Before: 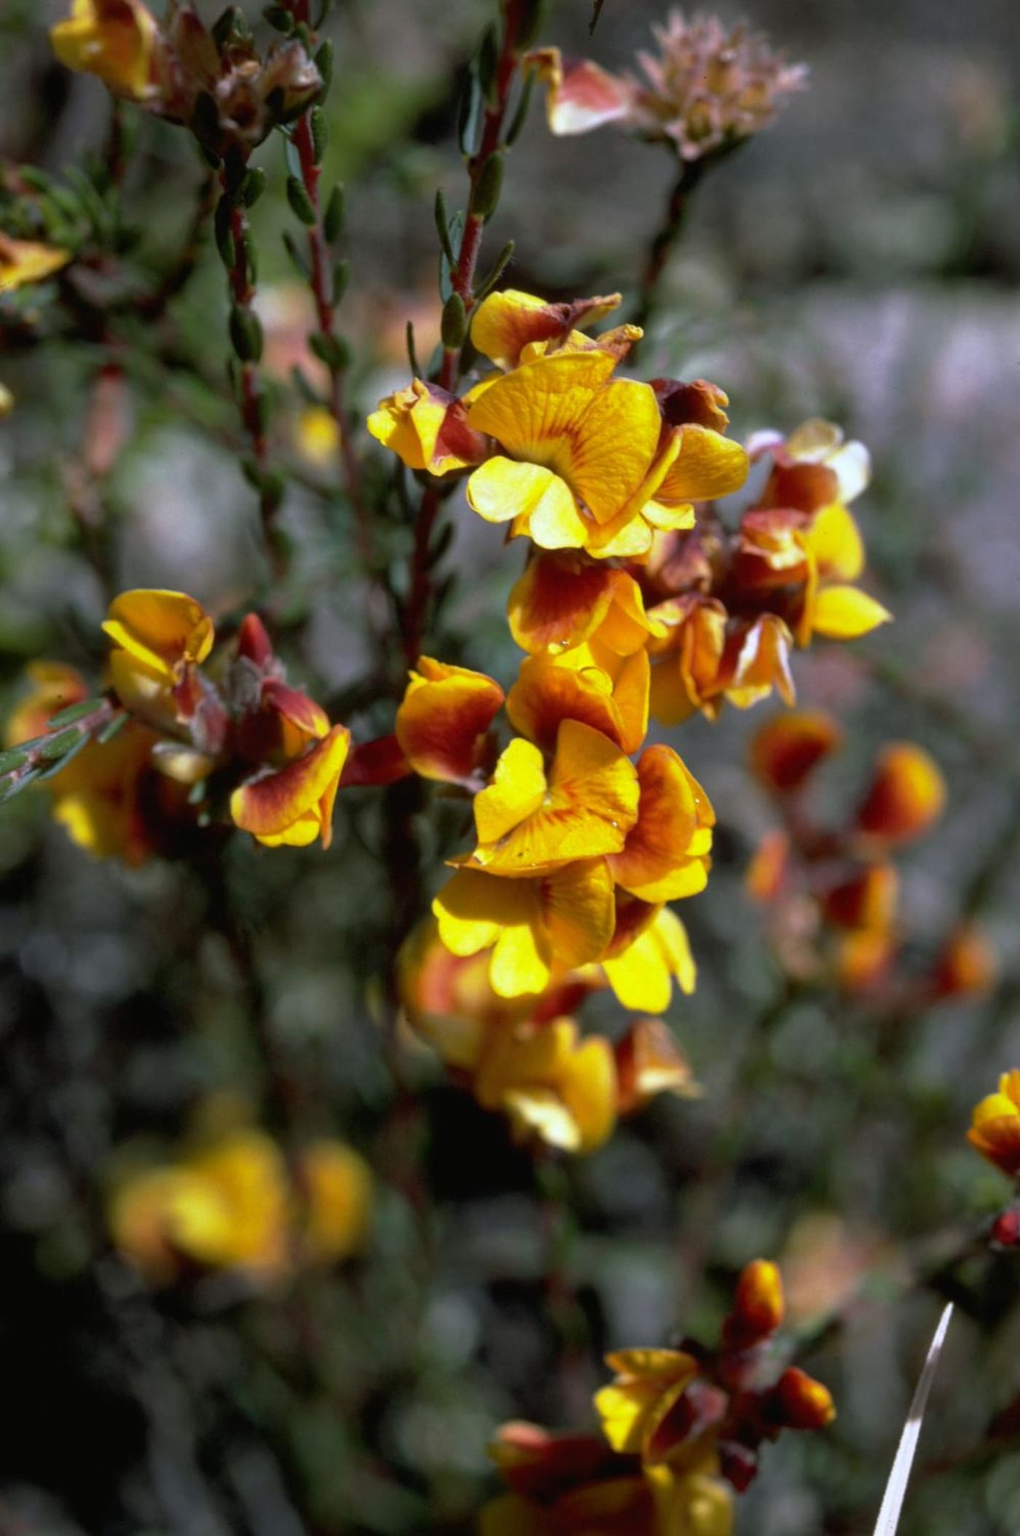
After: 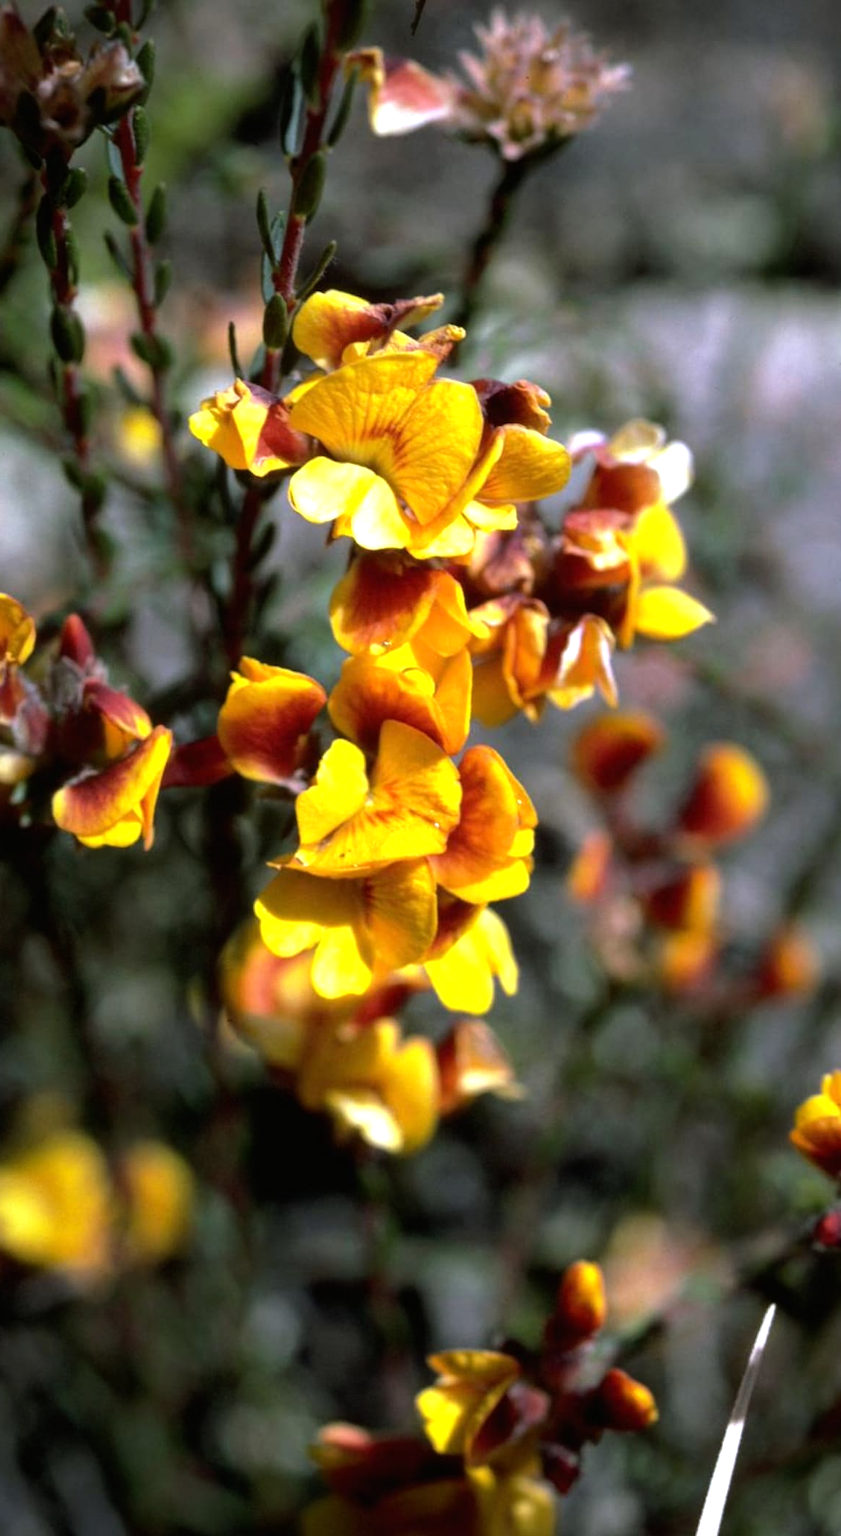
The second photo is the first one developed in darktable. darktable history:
tone equalizer: -8 EV -0.757 EV, -7 EV -0.679 EV, -6 EV -0.586 EV, -5 EV -0.371 EV, -3 EV 0.372 EV, -2 EV 0.6 EV, -1 EV 0.699 EV, +0 EV 0.764 EV, mask exposure compensation -0.493 EV
crop: left 17.517%, bottom 0.049%
